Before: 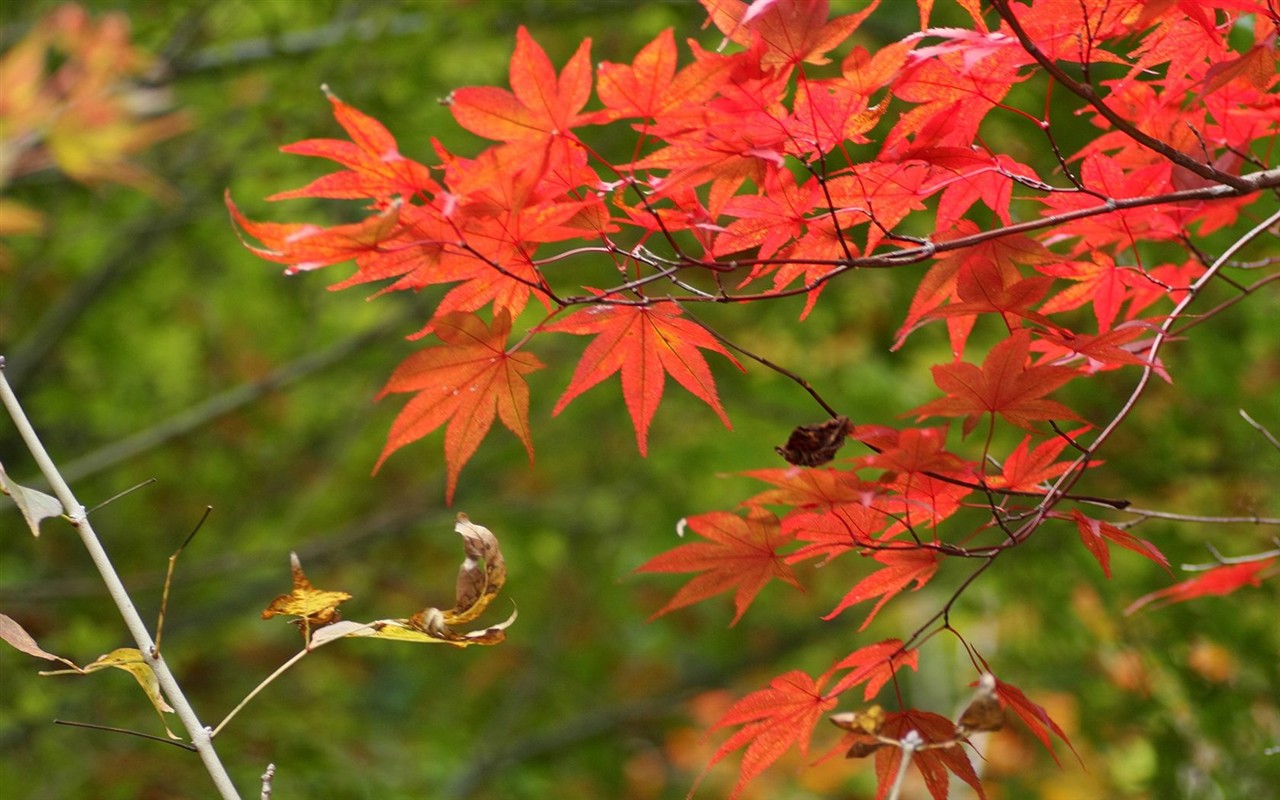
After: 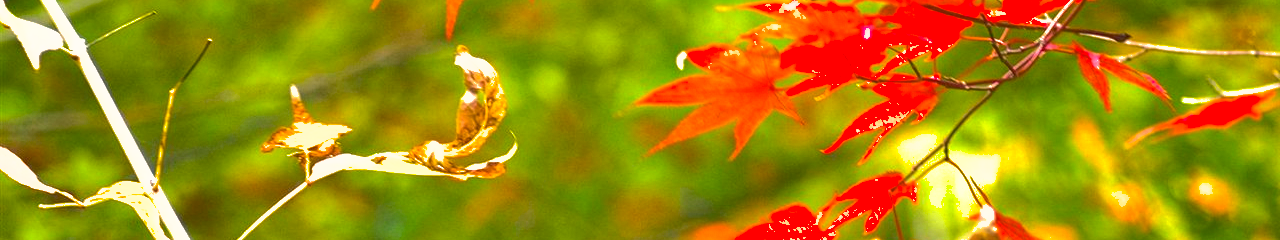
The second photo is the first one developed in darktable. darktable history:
exposure: exposure 1.508 EV, compensate highlight preservation false
contrast equalizer: octaves 7, y [[0.439, 0.44, 0.442, 0.457, 0.493, 0.498], [0.5 ×6], [0.5 ×6], [0 ×6], [0 ×6]]
crop and rotate: top 58.542%, bottom 11.368%
color correction: highlights a* 4.2, highlights b* 4.94, shadows a* -7, shadows b* 4.96
color balance rgb: perceptual saturation grading › global saturation 30.907%, perceptual brilliance grading › global brilliance 14.797%, perceptual brilliance grading › shadows -34.241%
shadows and highlights: highlights color adjustment 77.68%
